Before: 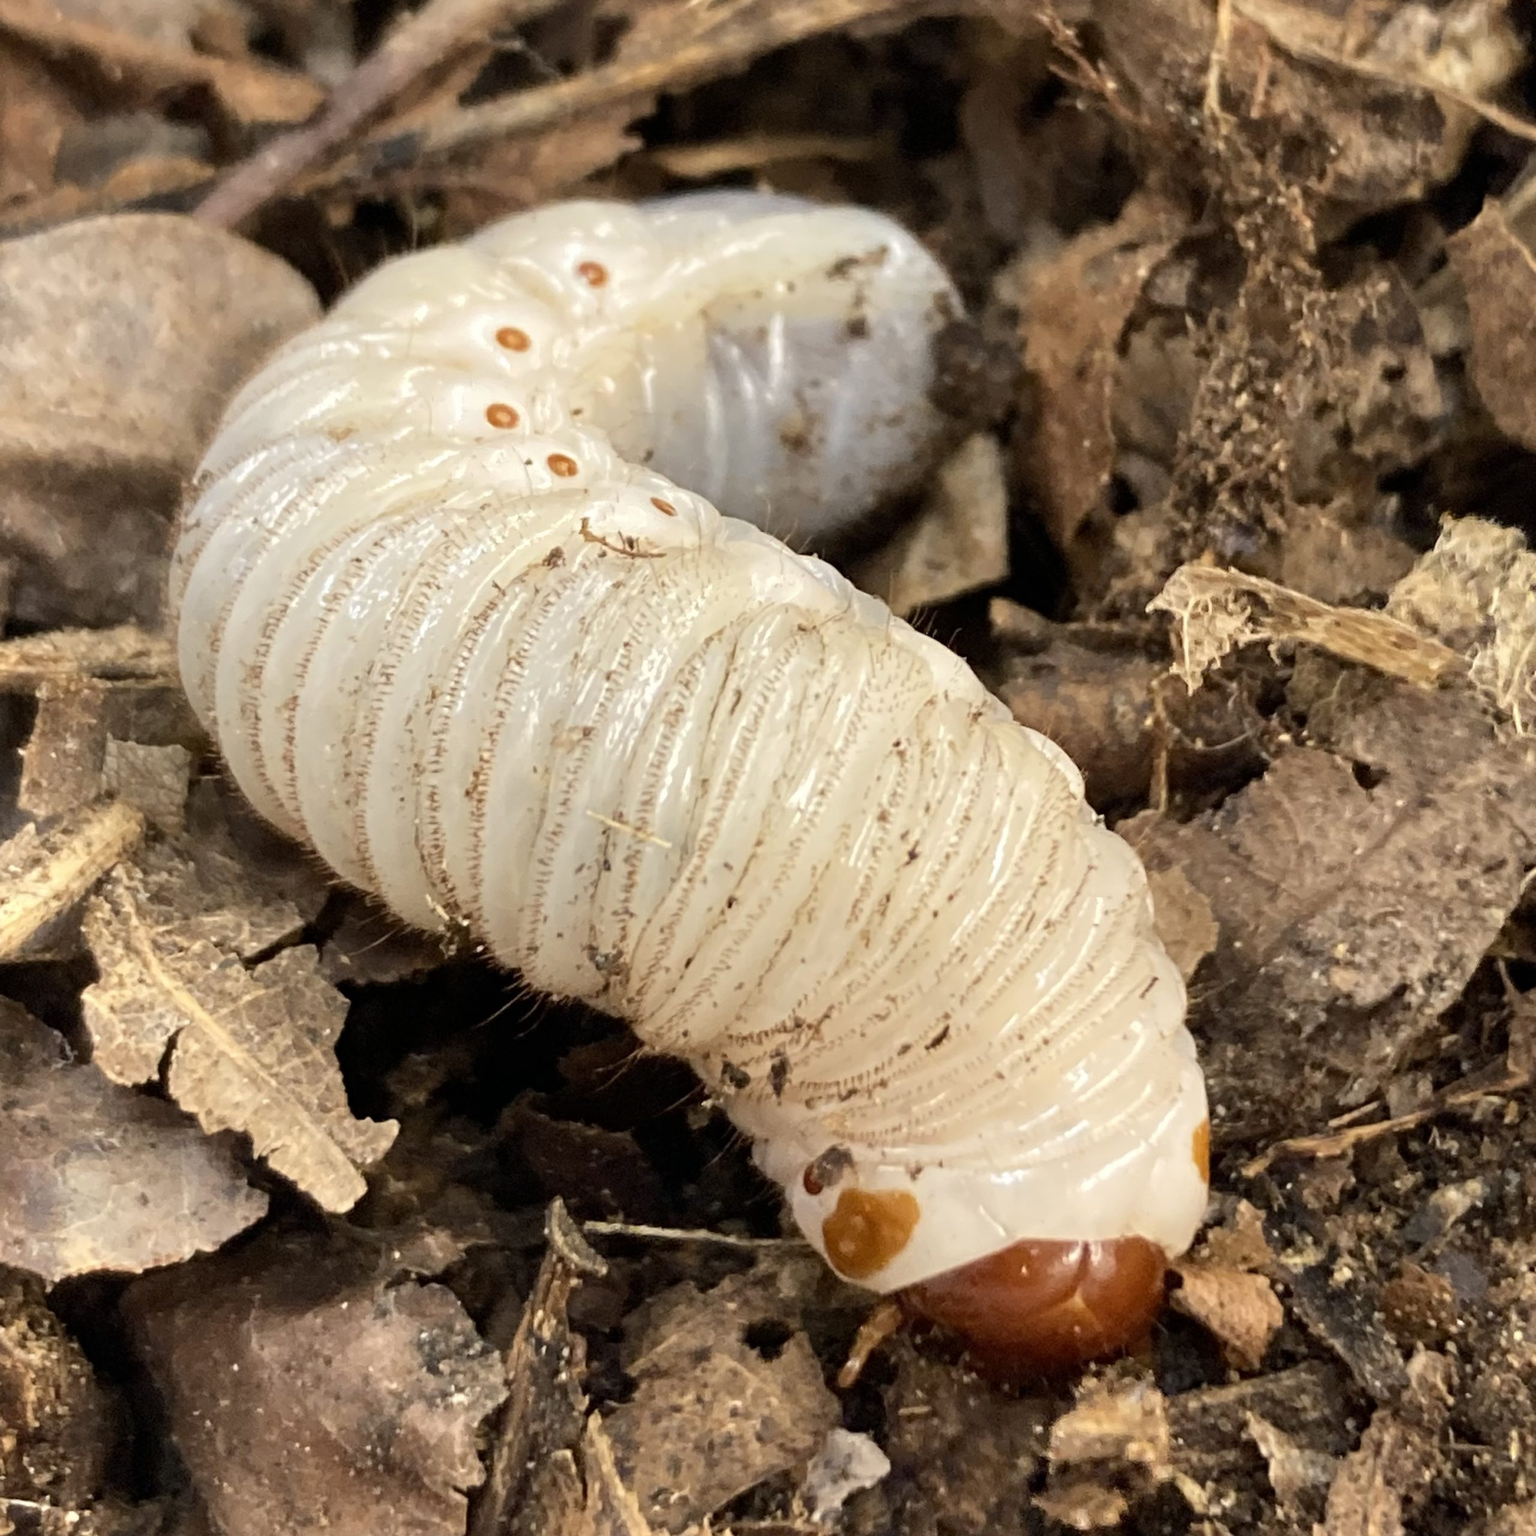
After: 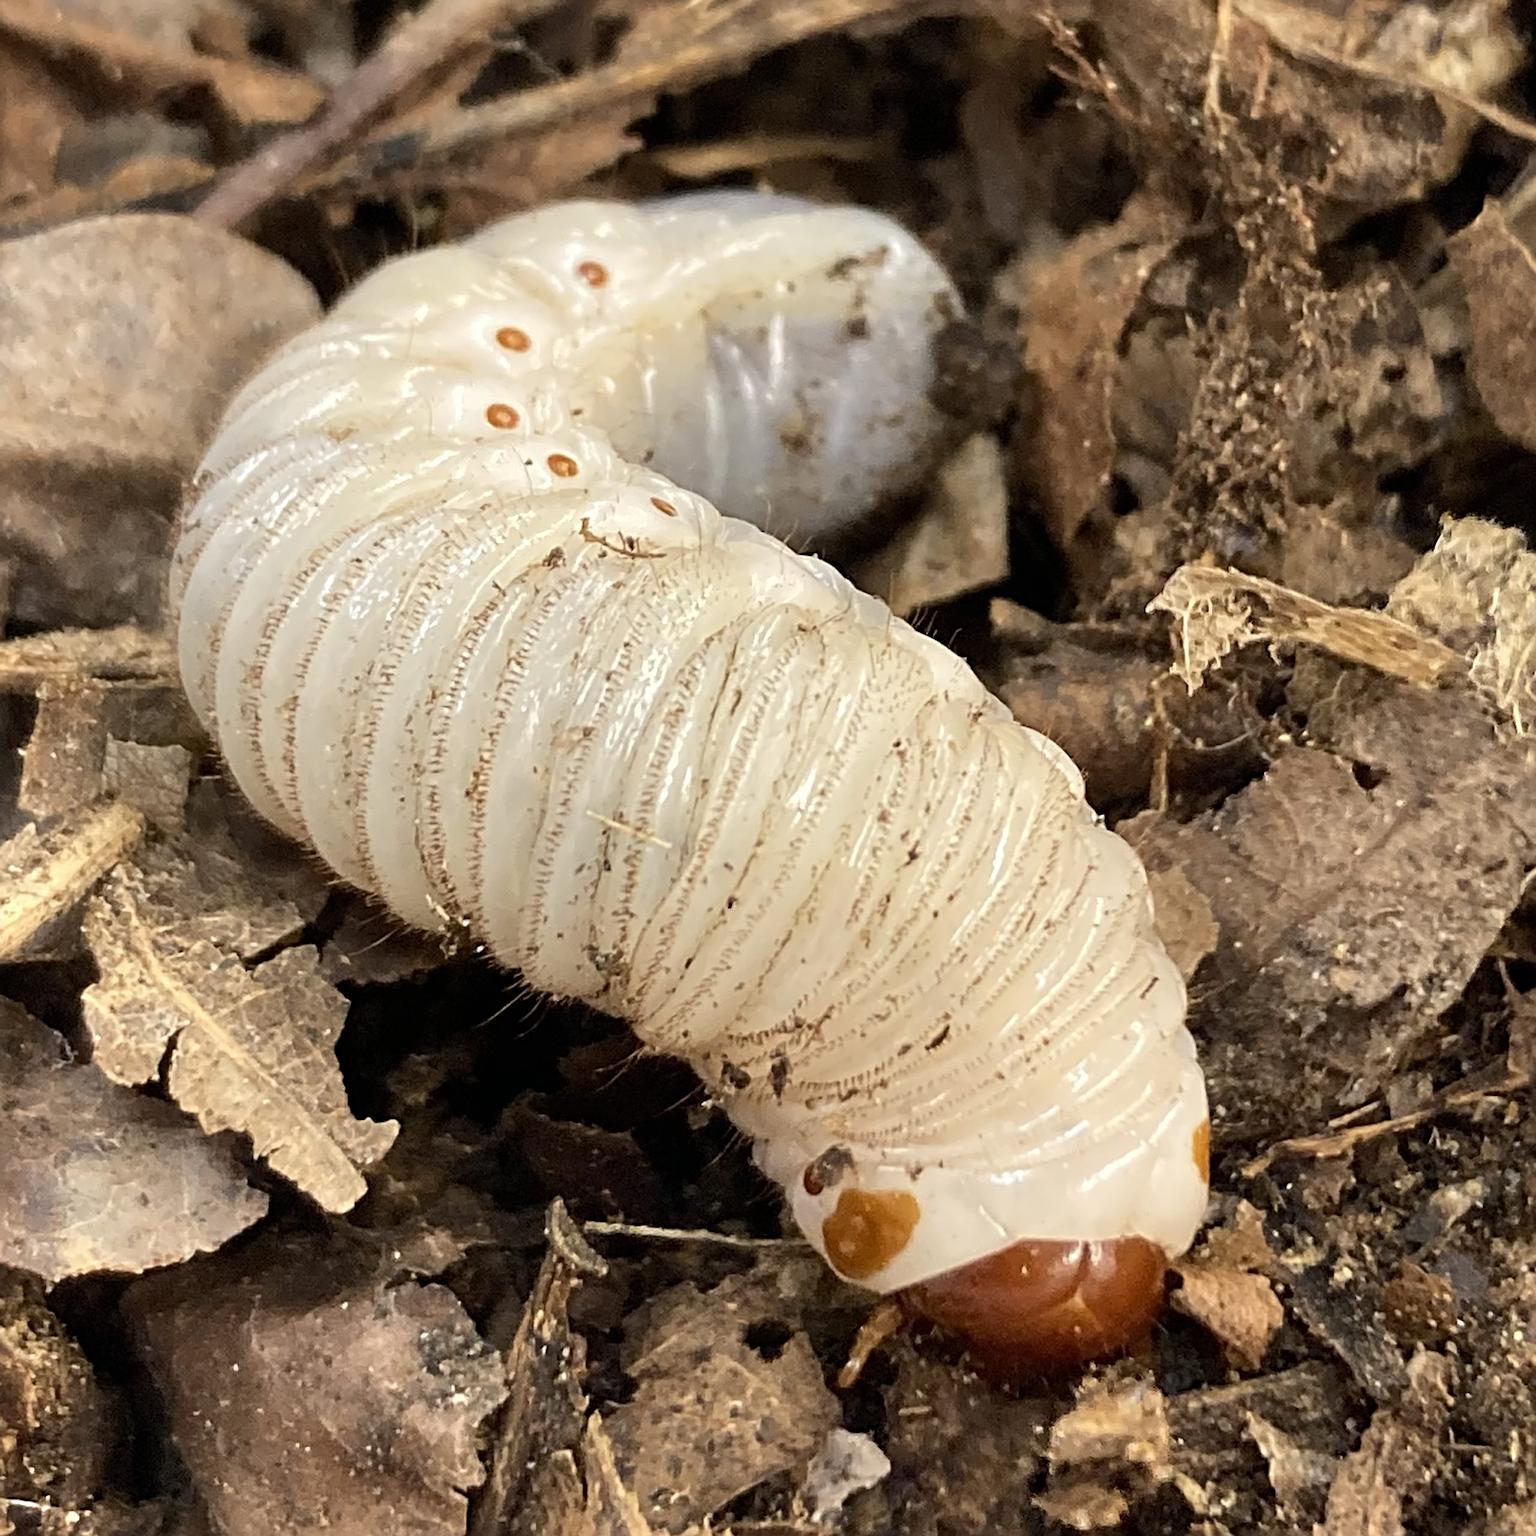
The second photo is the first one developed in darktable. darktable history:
sharpen: radius 3.977
